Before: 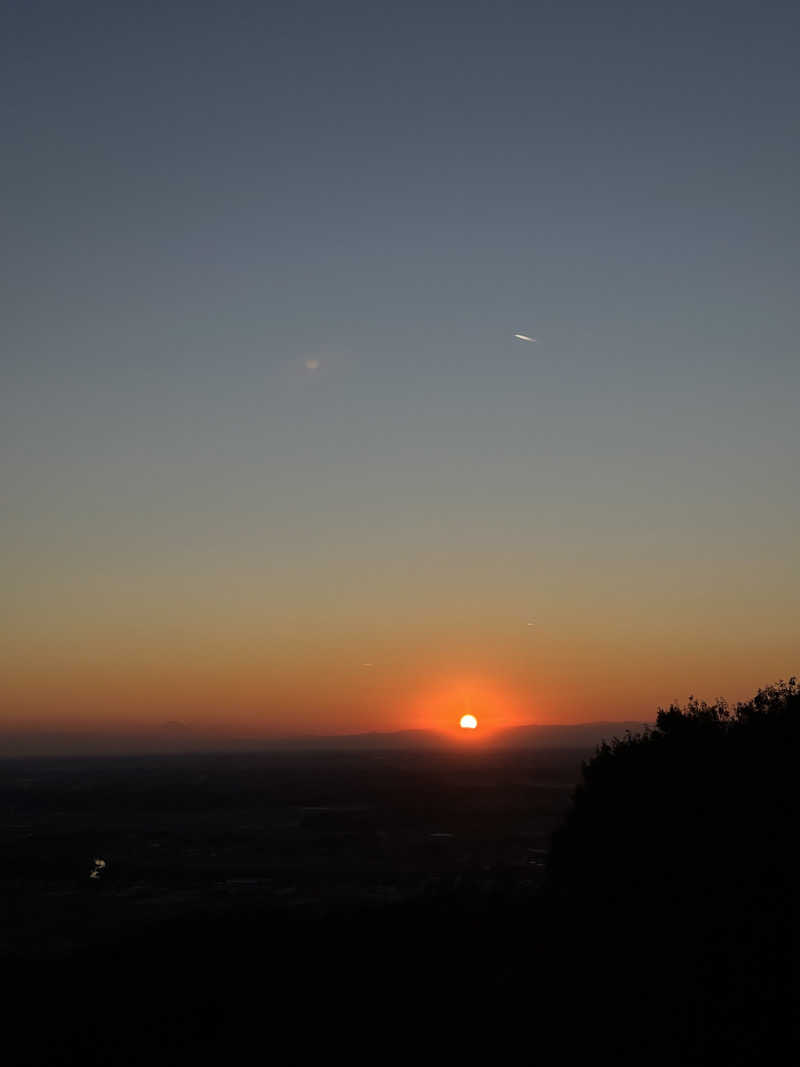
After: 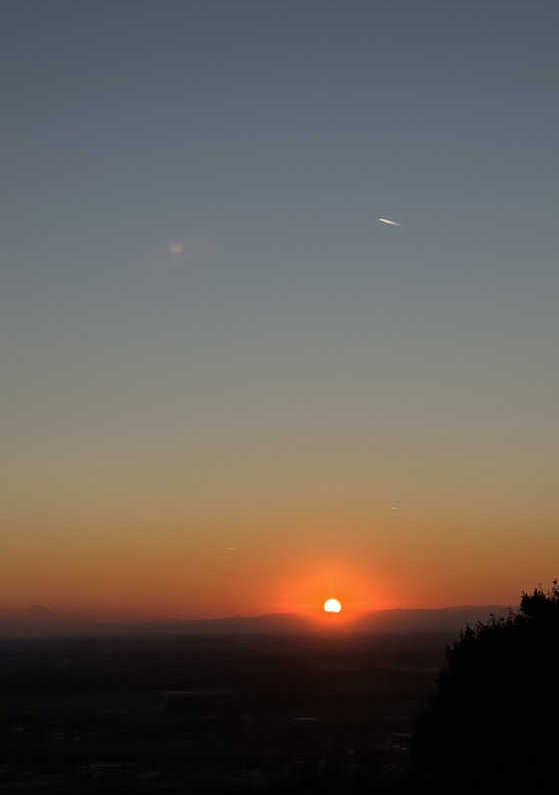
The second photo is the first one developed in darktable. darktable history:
crop and rotate: left 17.068%, top 10.9%, right 12.969%, bottom 14.518%
